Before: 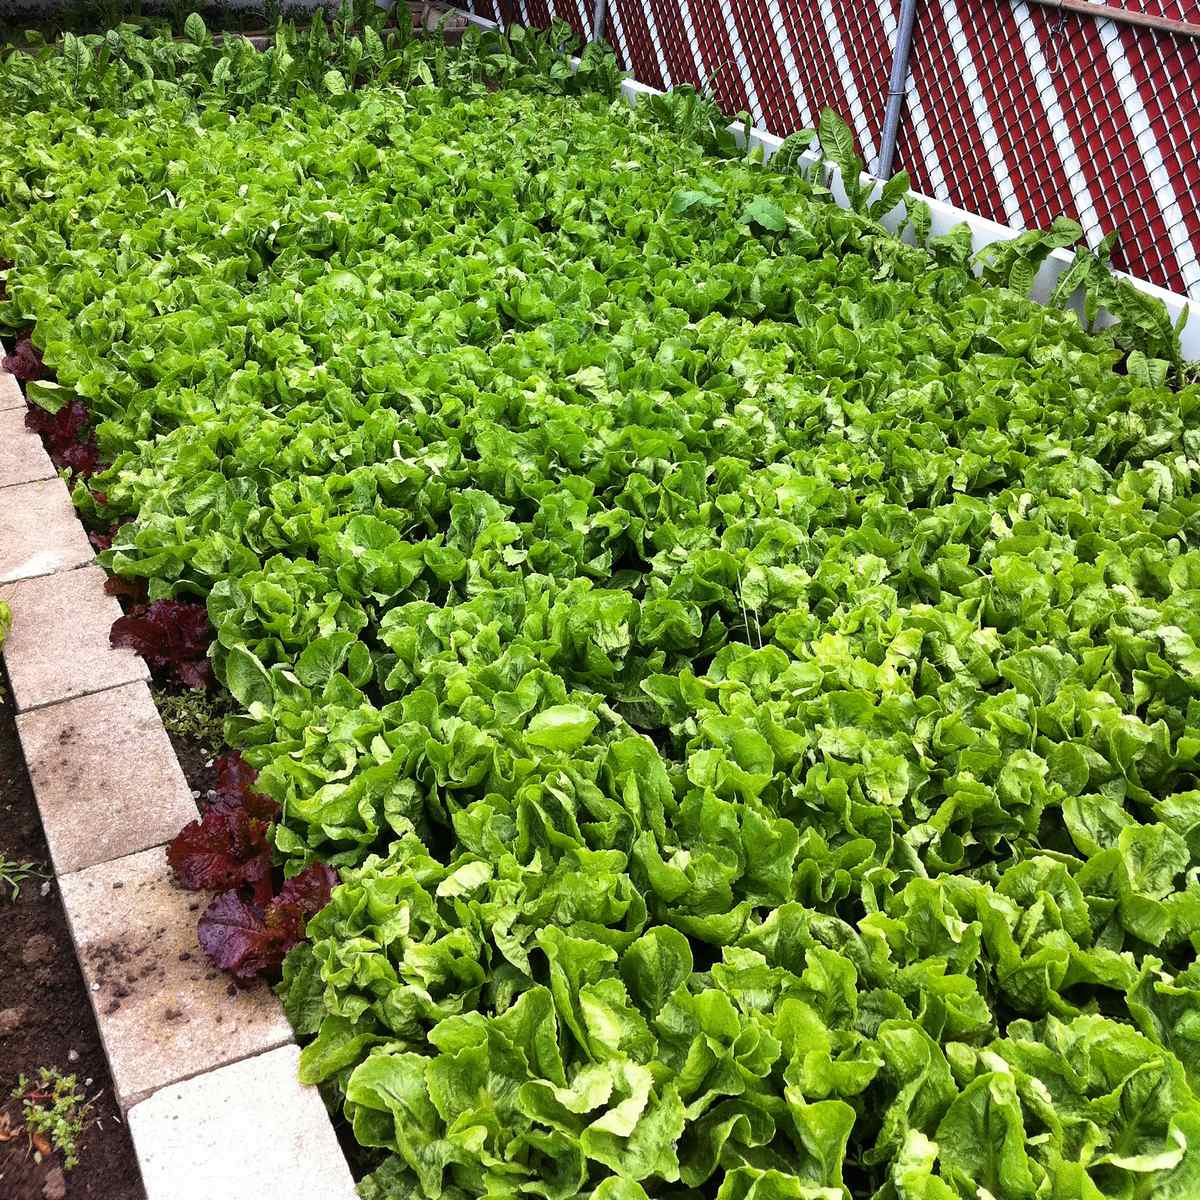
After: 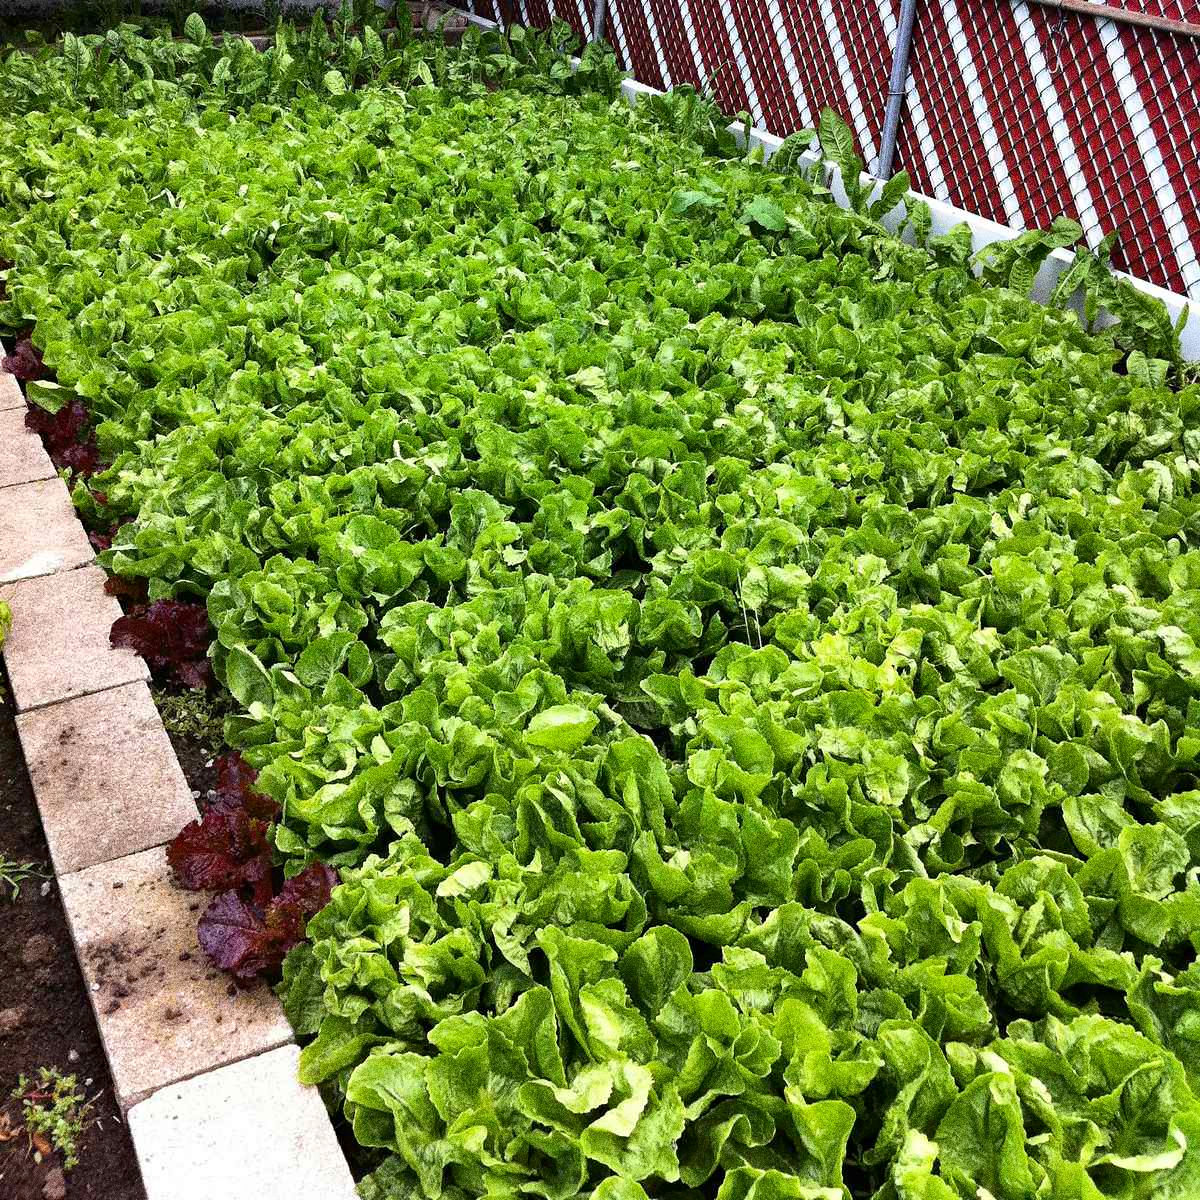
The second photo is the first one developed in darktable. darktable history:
haze removal: compatibility mode true, adaptive false
shadows and highlights: shadows -30, highlights 30
grain: coarseness 10.62 ISO, strength 55.56%
